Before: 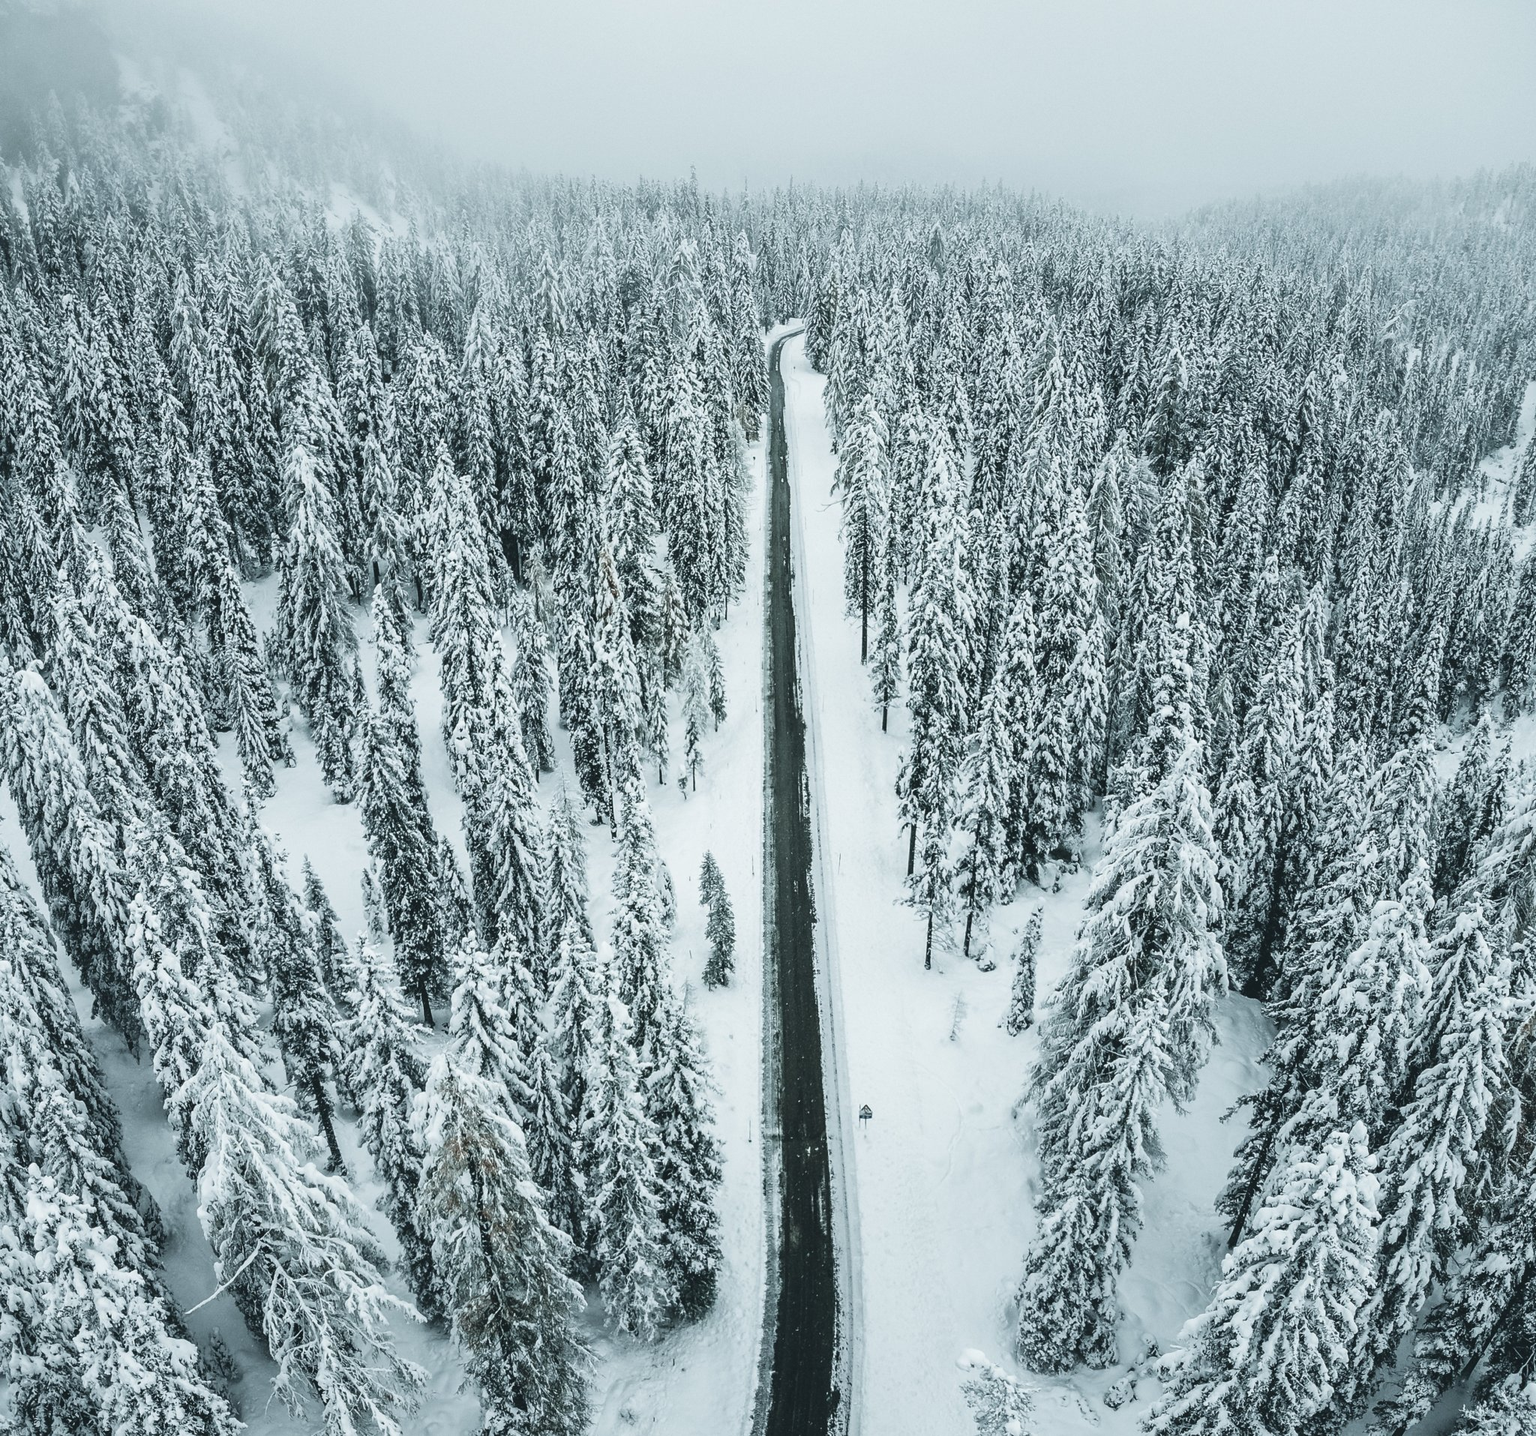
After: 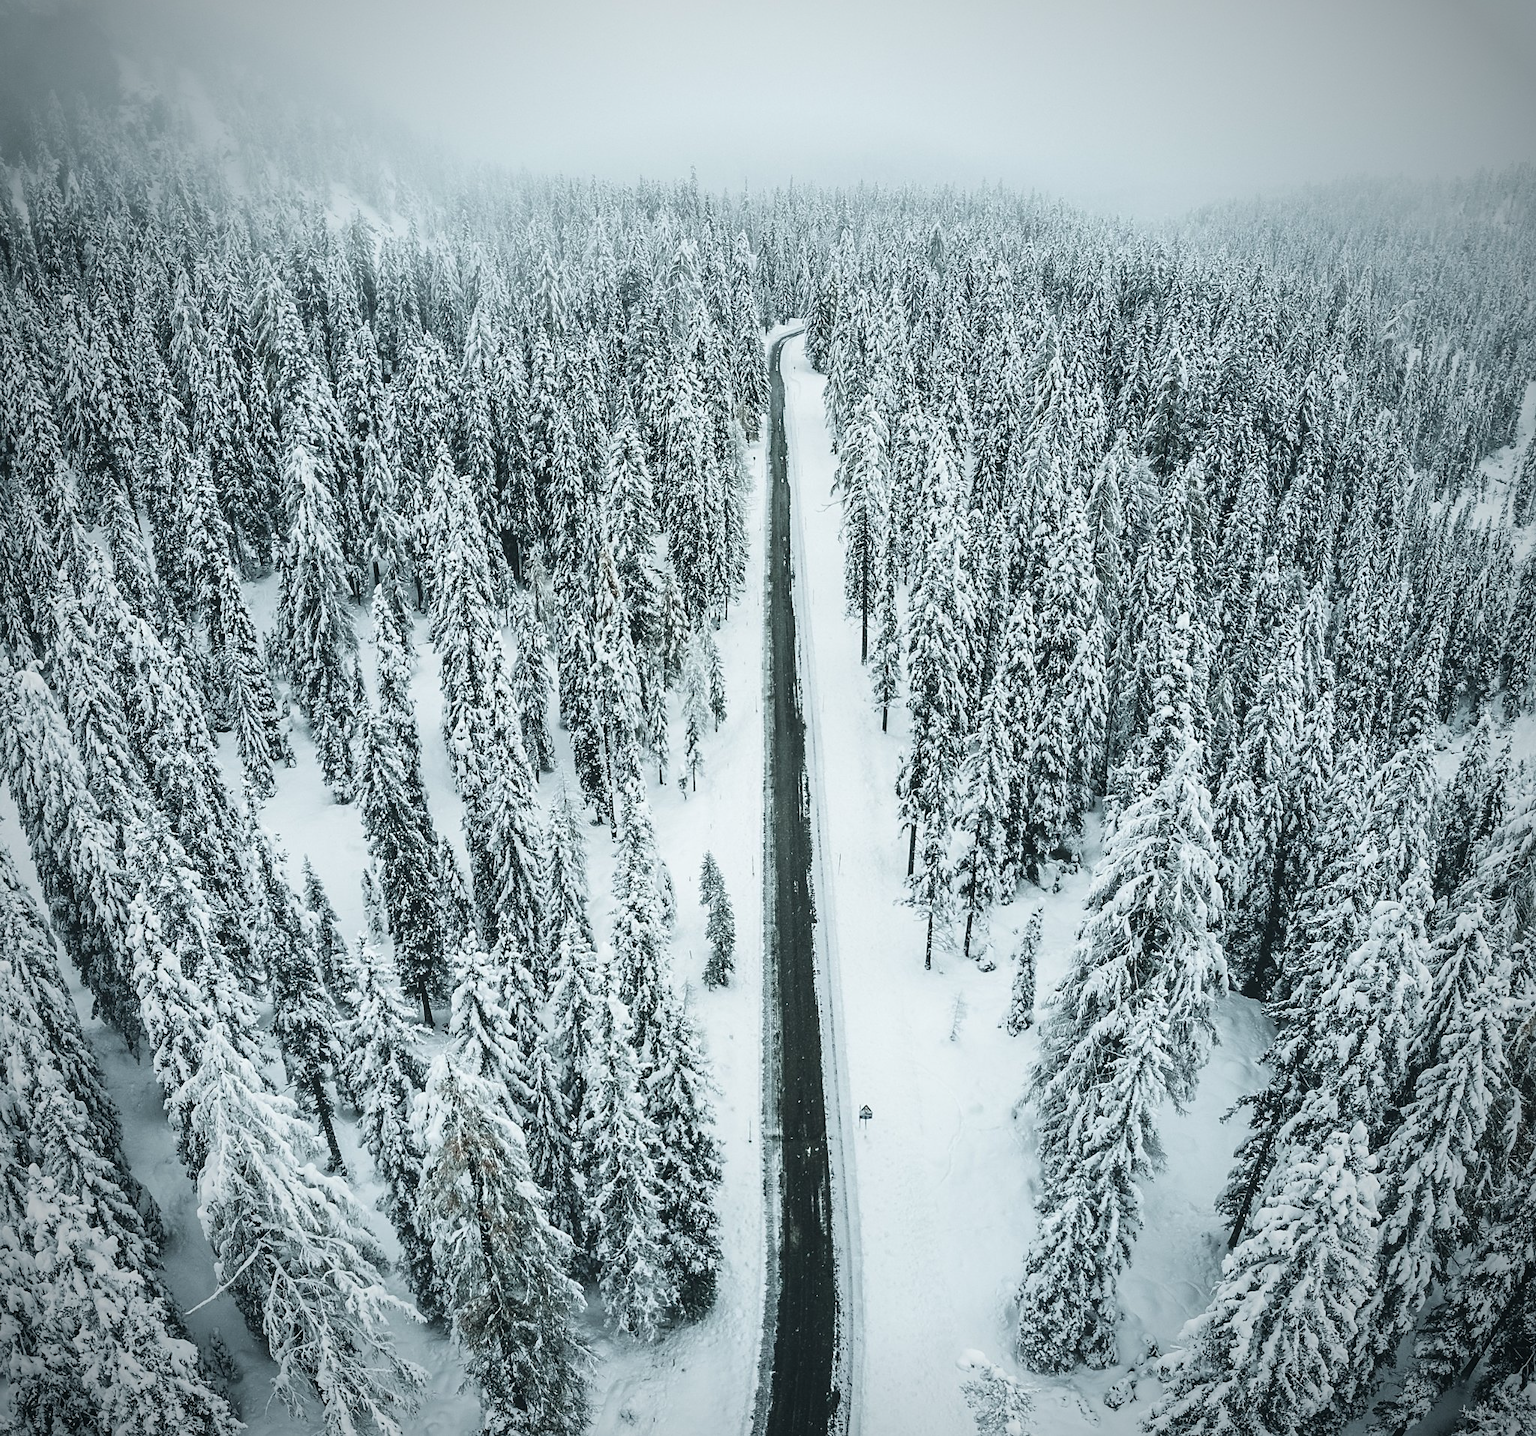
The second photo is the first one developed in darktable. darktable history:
sharpen: amount 0.206
shadows and highlights: radius 92.93, shadows -14.52, white point adjustment 0.258, highlights 33.24, compress 48.58%, soften with gaussian
vignetting: fall-off start 79.74%, brightness -0.59, saturation -0.002
